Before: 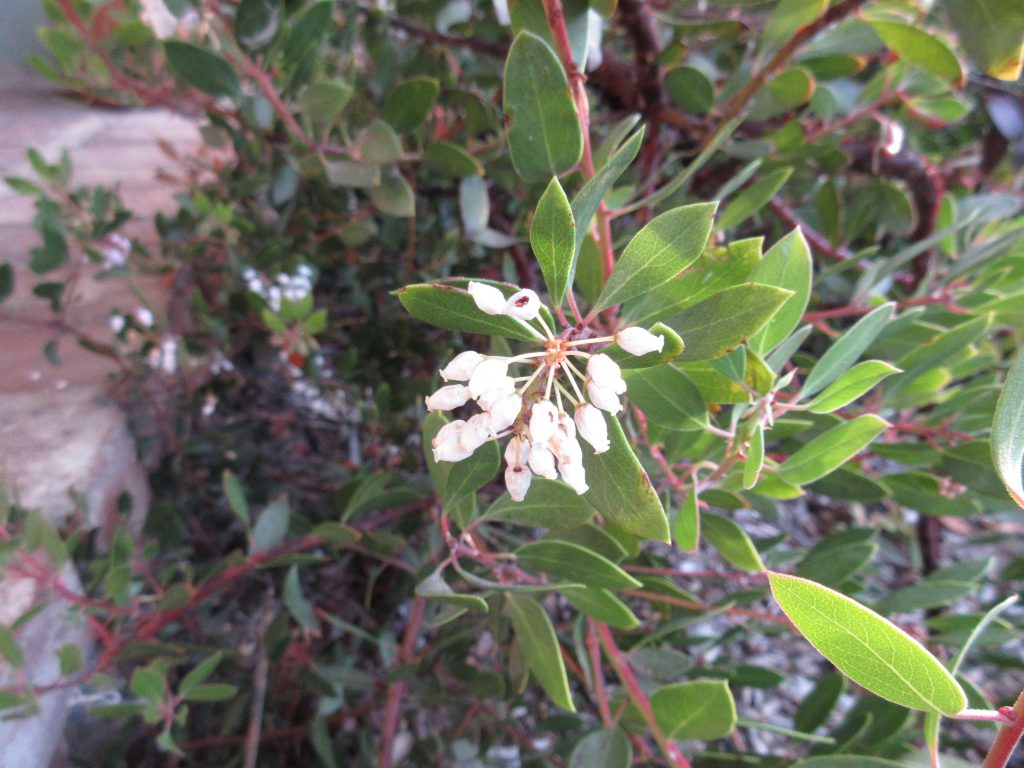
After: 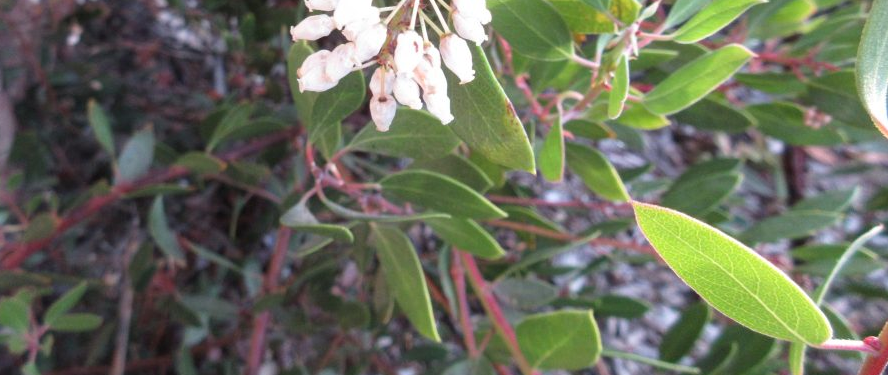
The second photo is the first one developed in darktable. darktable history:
crop and rotate: left 13.246%, top 48.189%, bottom 2.954%
